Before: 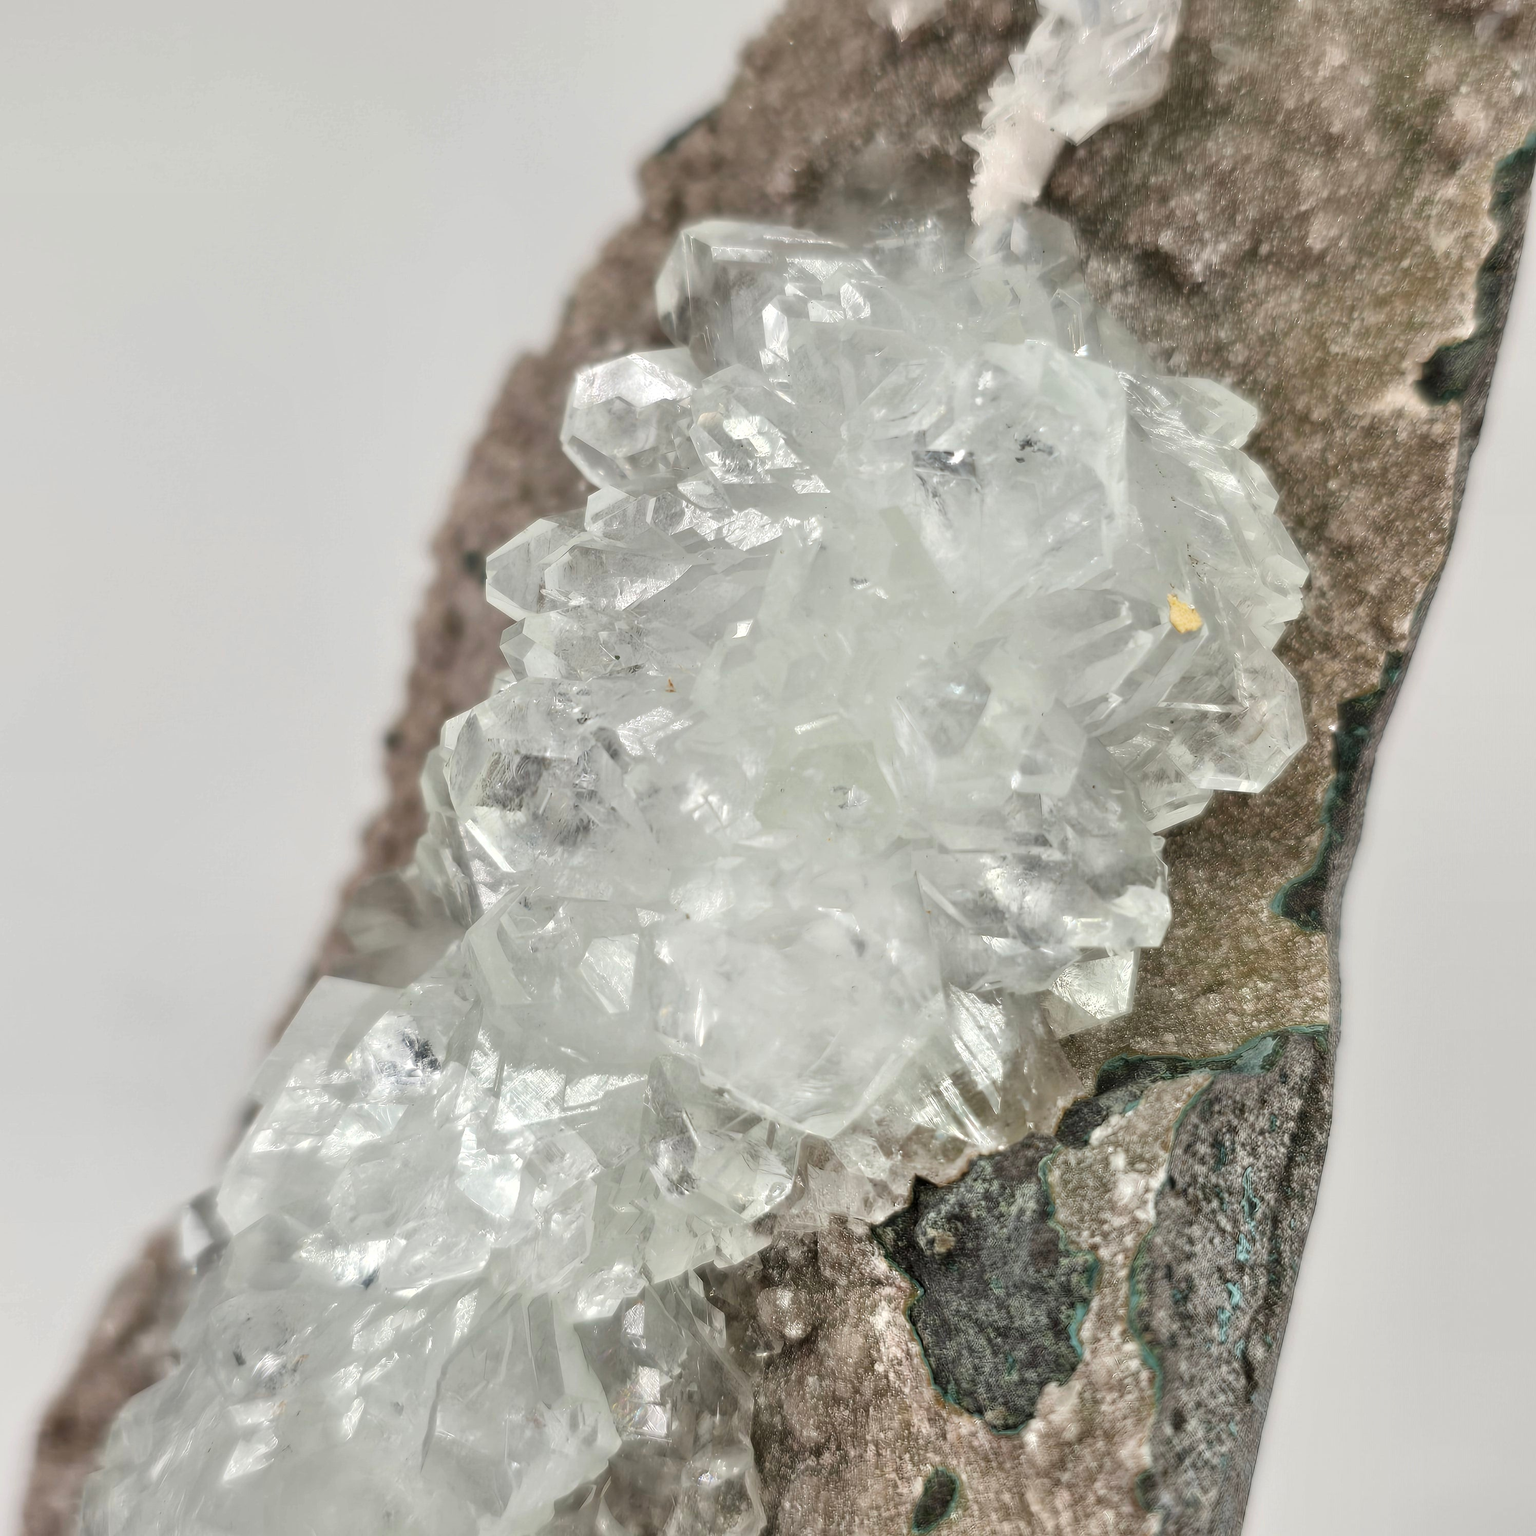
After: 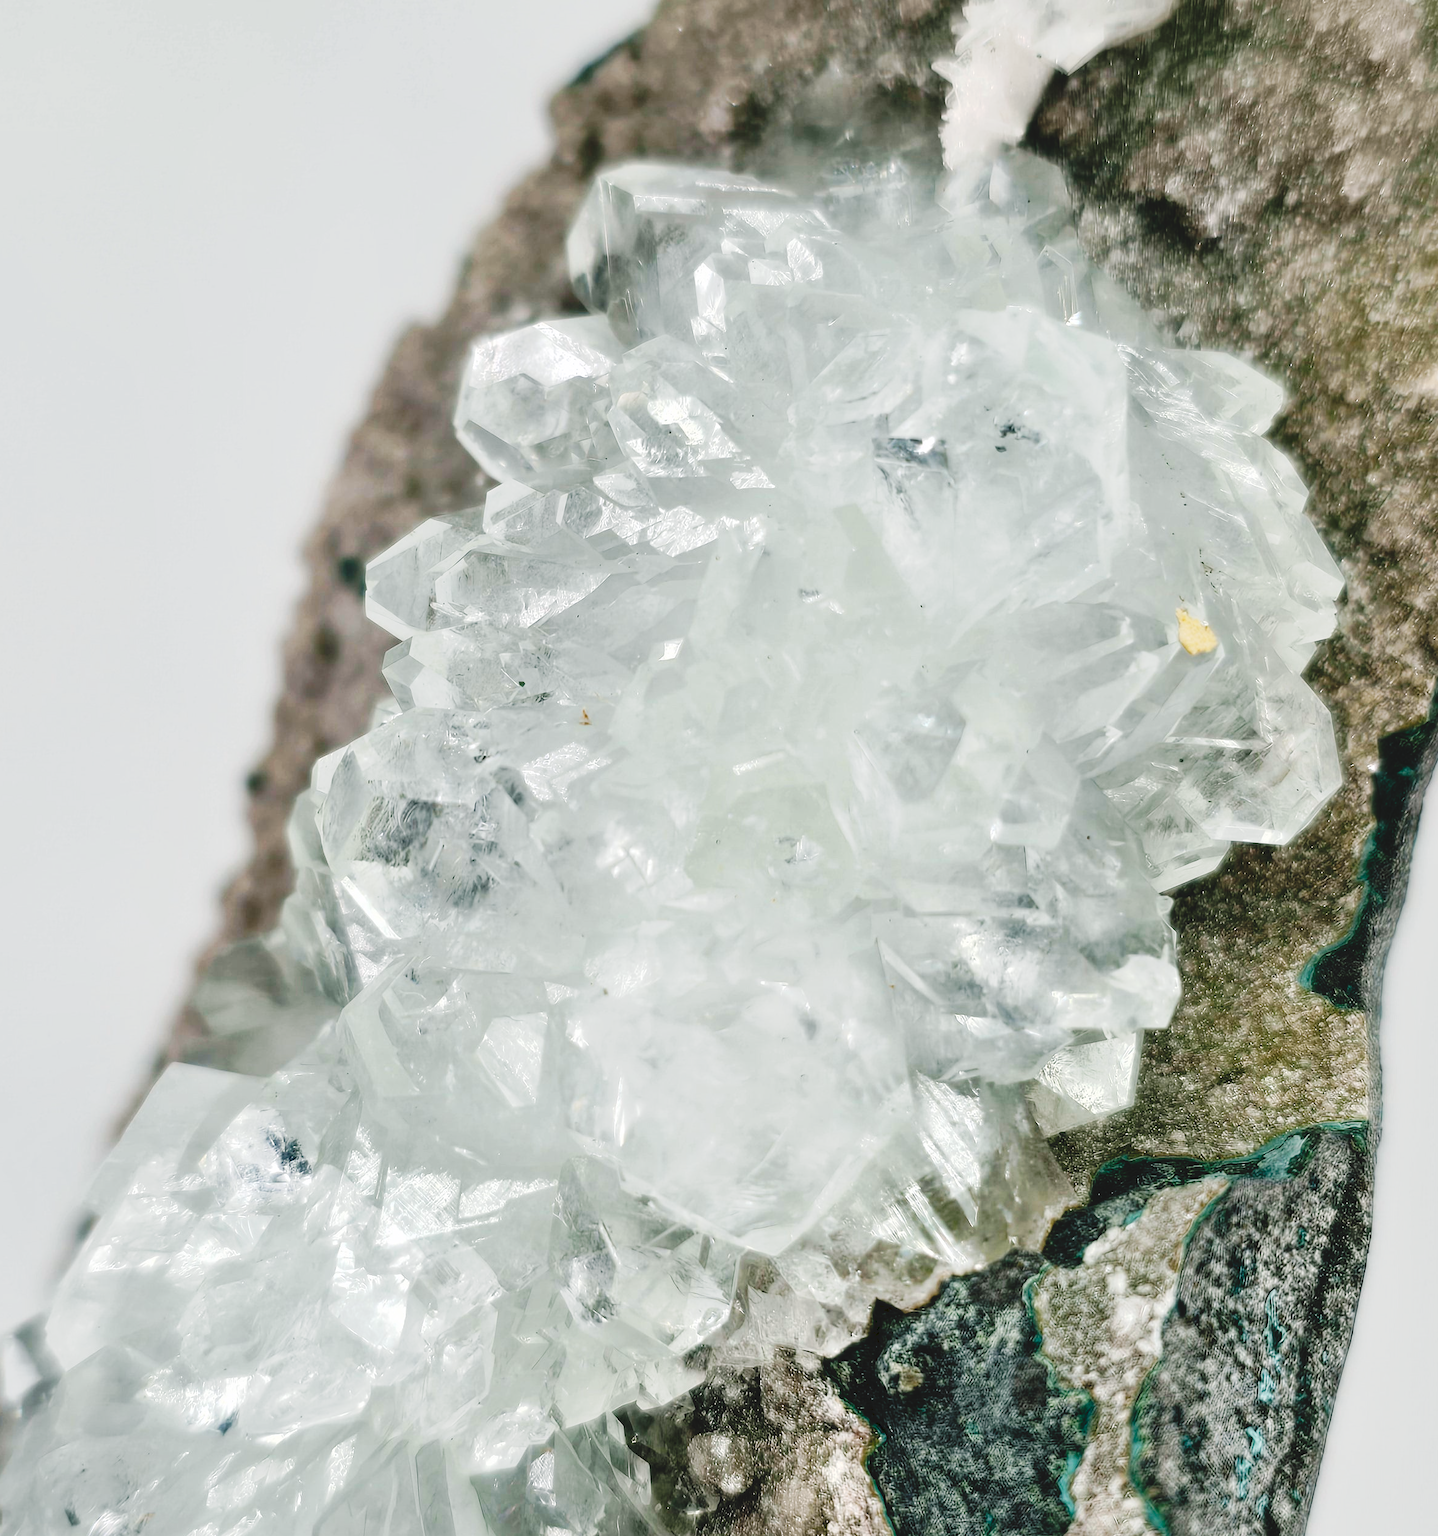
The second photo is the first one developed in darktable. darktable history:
color balance rgb: shadows lift › chroma 1.022%, shadows lift › hue 216.02°, power › luminance -7.669%, power › chroma 1.107%, power › hue 216.17°, perceptual saturation grading › global saturation 0.36%, global vibrance 16.644%, saturation formula JzAzBz (2021)
tone curve: curves: ch0 [(0, 0) (0.003, 0.075) (0.011, 0.079) (0.025, 0.079) (0.044, 0.082) (0.069, 0.085) (0.1, 0.089) (0.136, 0.096) (0.177, 0.105) (0.224, 0.14) (0.277, 0.202) (0.335, 0.304) (0.399, 0.417) (0.468, 0.521) (0.543, 0.636) (0.623, 0.726) (0.709, 0.801) (0.801, 0.878) (0.898, 0.927) (1, 1)], preserve colors none
crop: left 11.636%, top 5.408%, right 9.576%, bottom 10.493%
